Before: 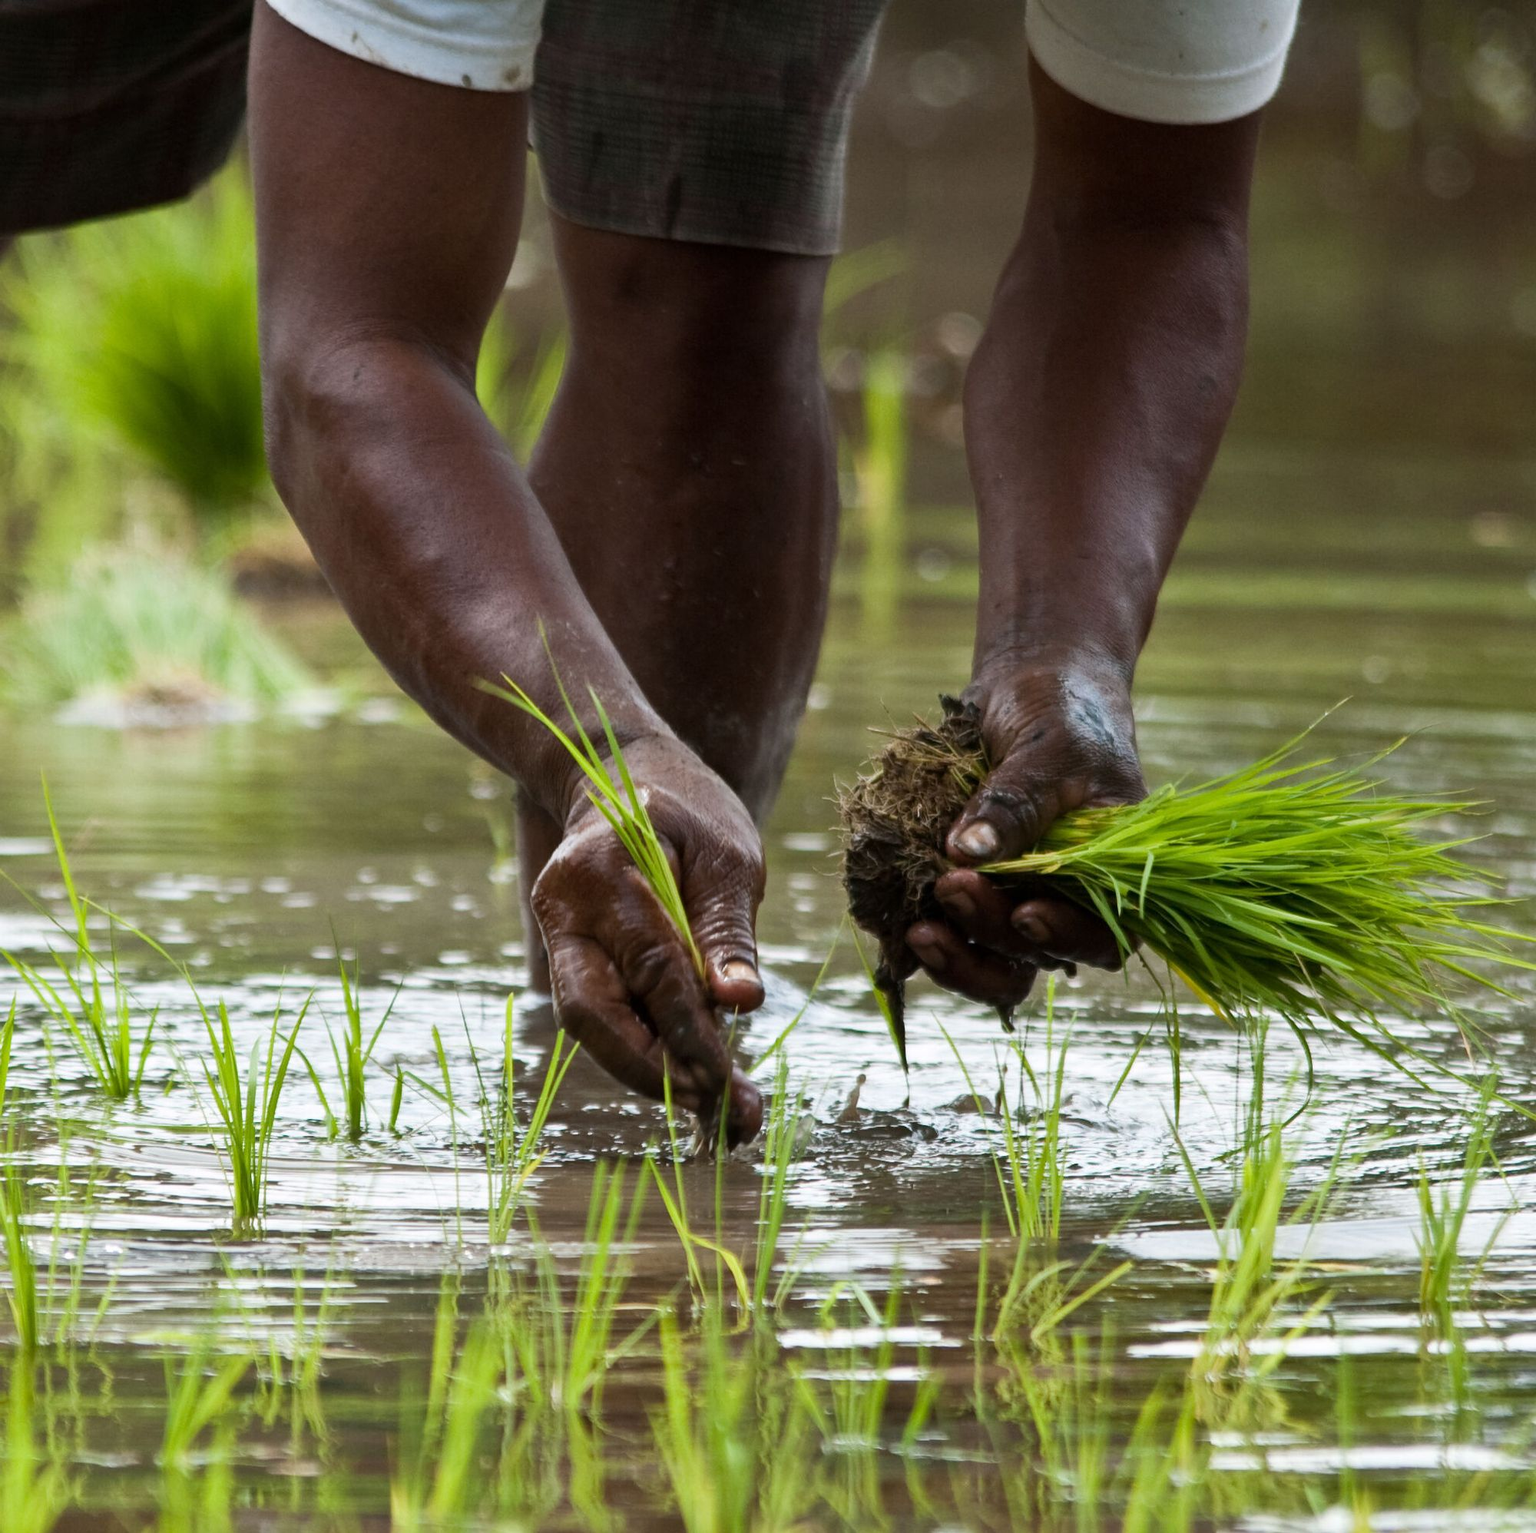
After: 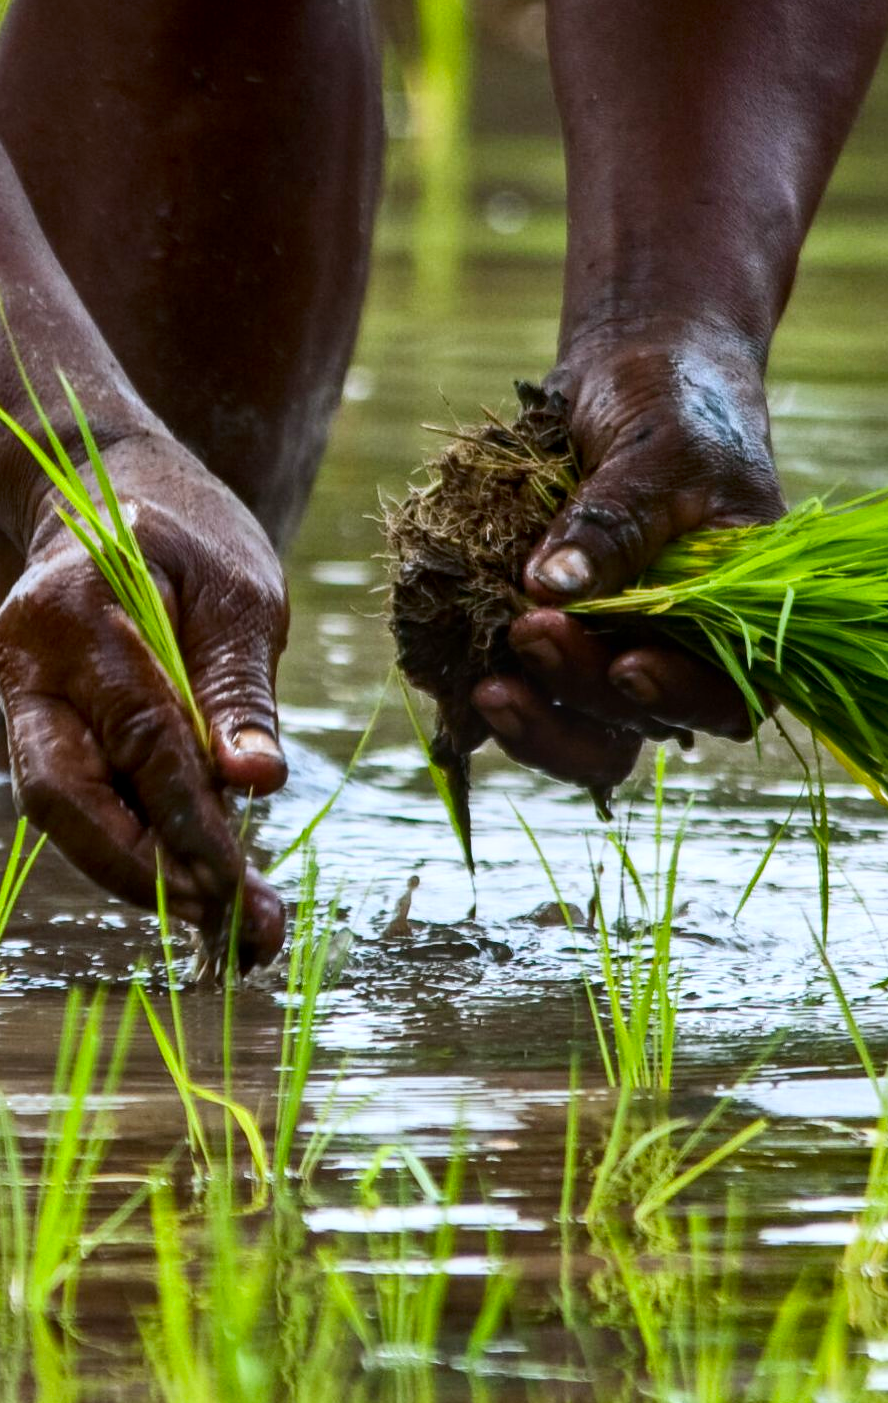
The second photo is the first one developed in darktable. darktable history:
crop: left 35.432%, top 26.233%, right 20.145%, bottom 3.432%
white balance: red 0.967, blue 1.049
contrast brightness saturation: contrast 0.16, saturation 0.32
local contrast: on, module defaults
